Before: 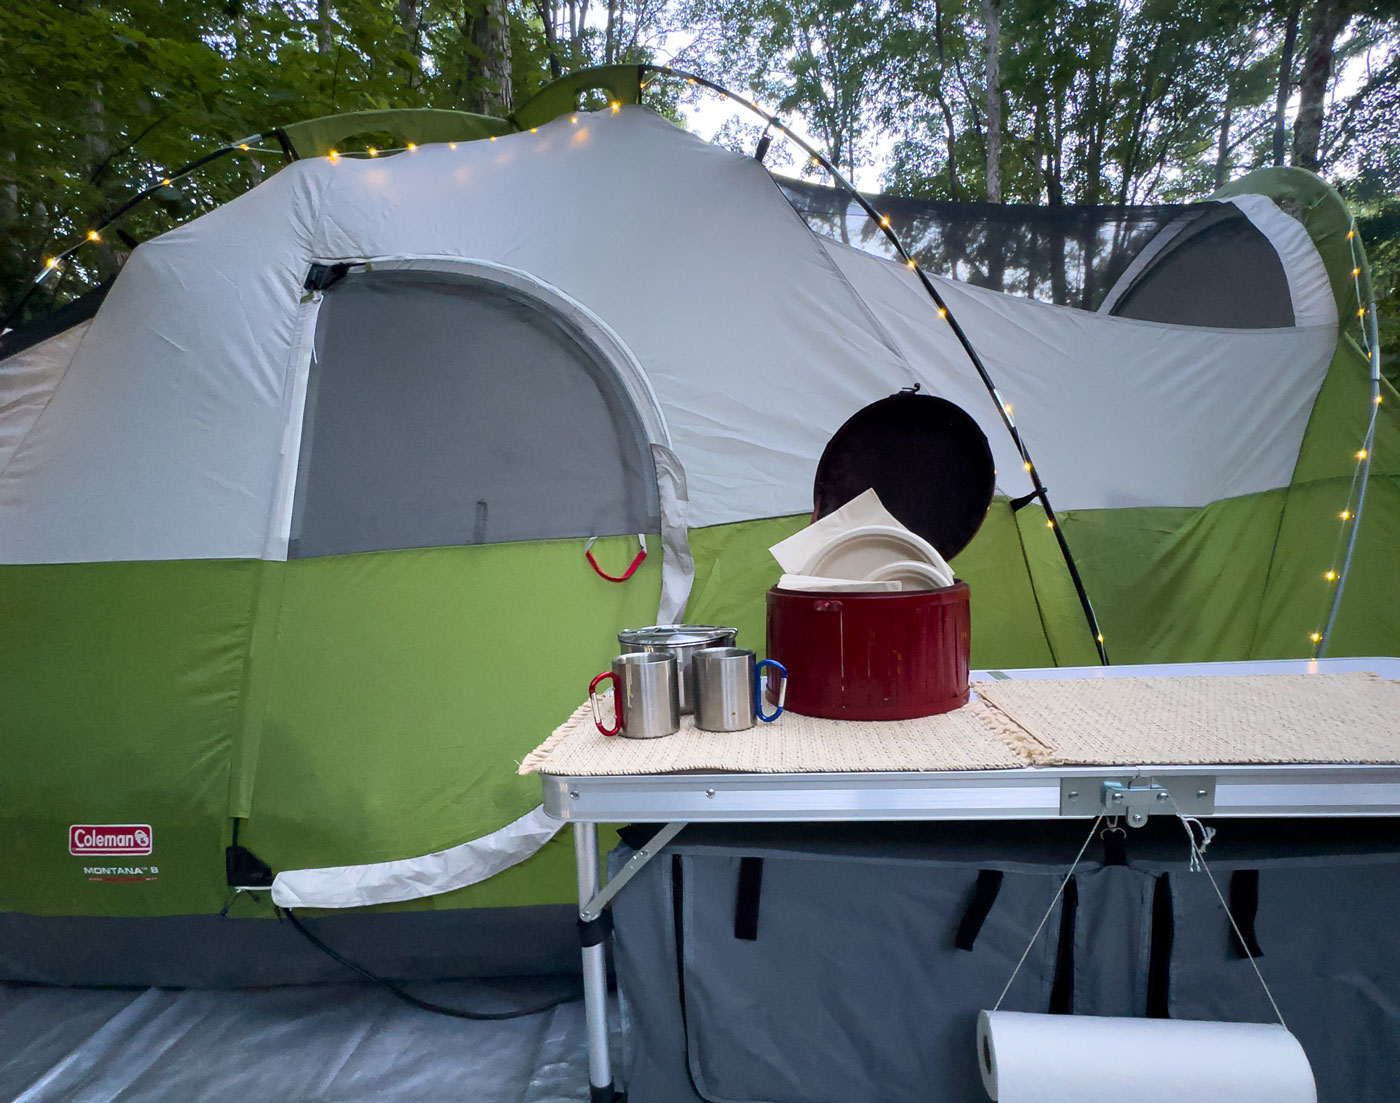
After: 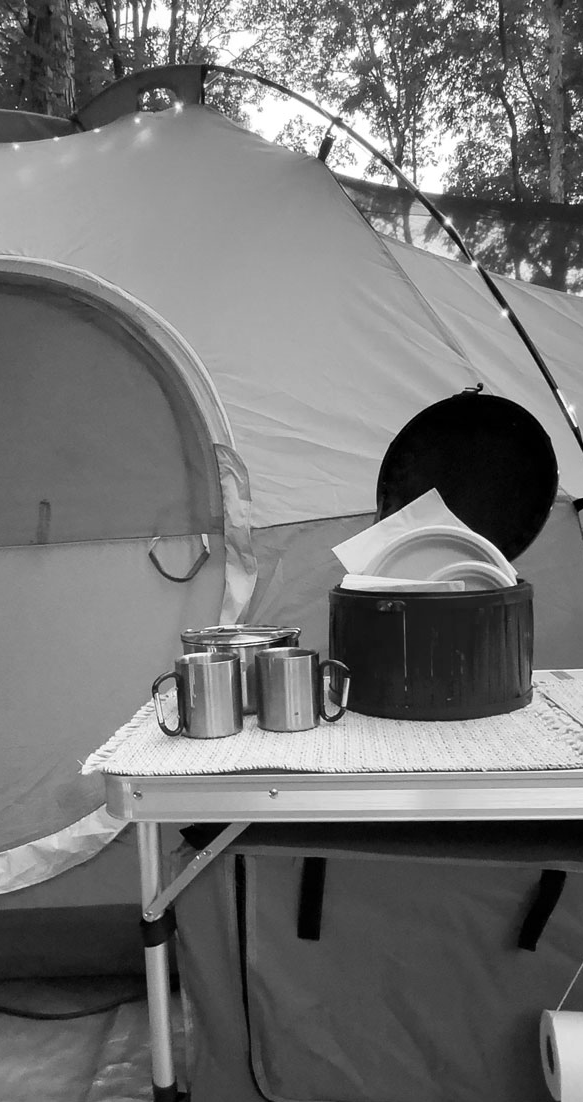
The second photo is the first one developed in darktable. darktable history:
monochrome: a 32, b 64, size 2.3, highlights 1
crop: left 31.229%, right 27.105%
color balance rgb: perceptual saturation grading › global saturation 20%, global vibrance 20%
